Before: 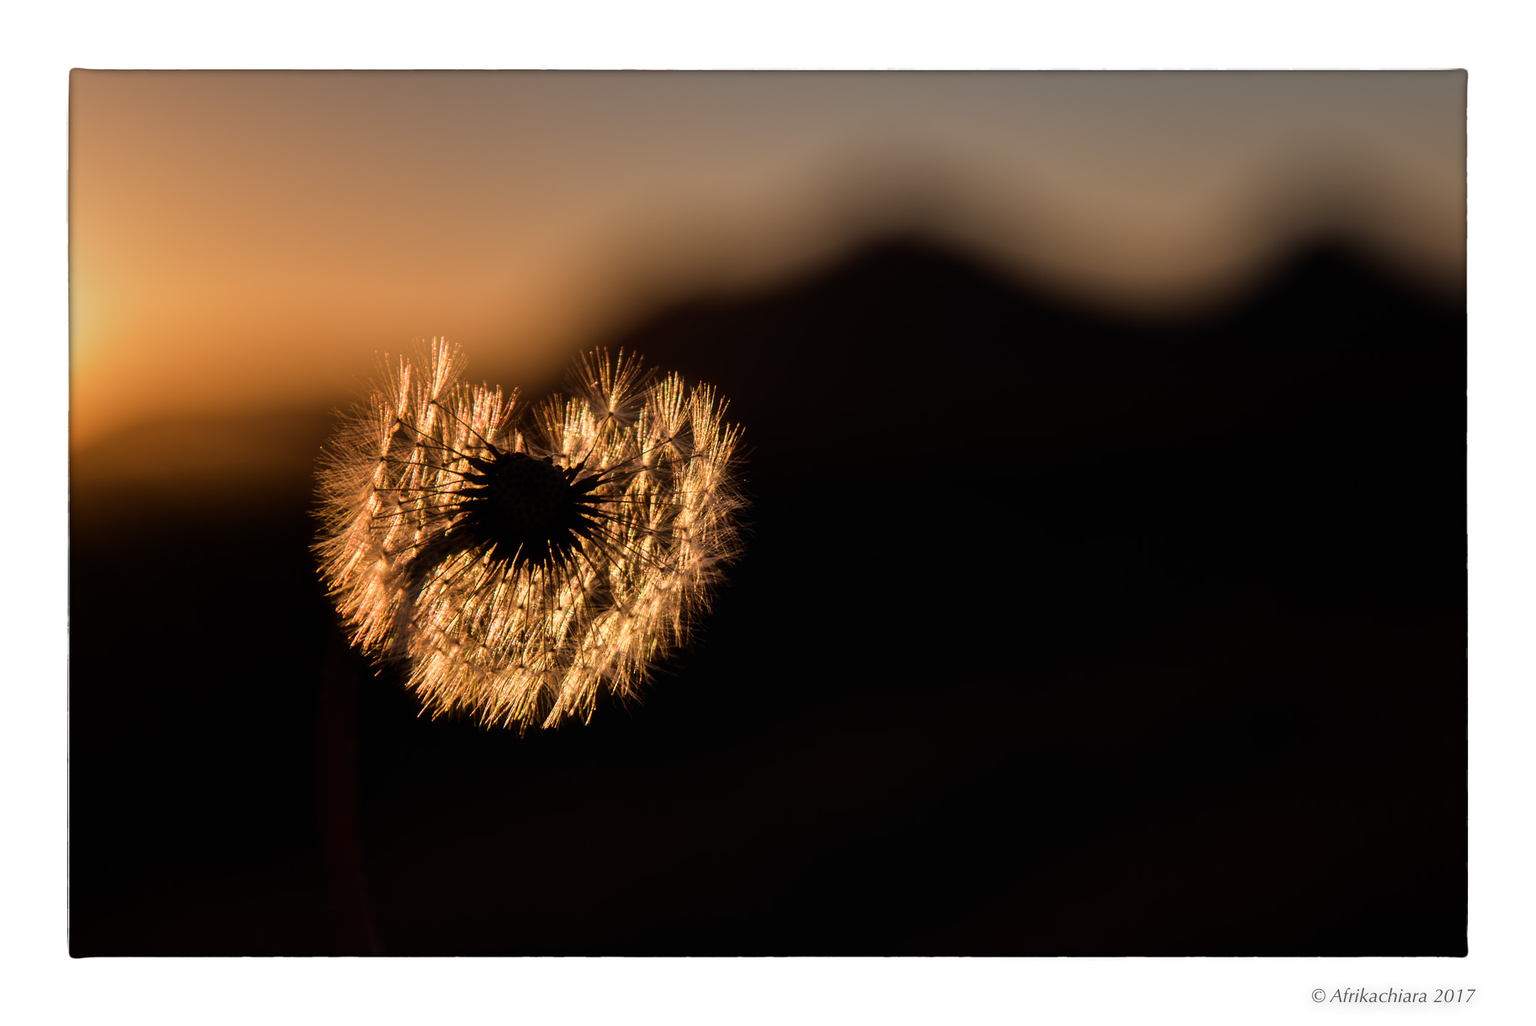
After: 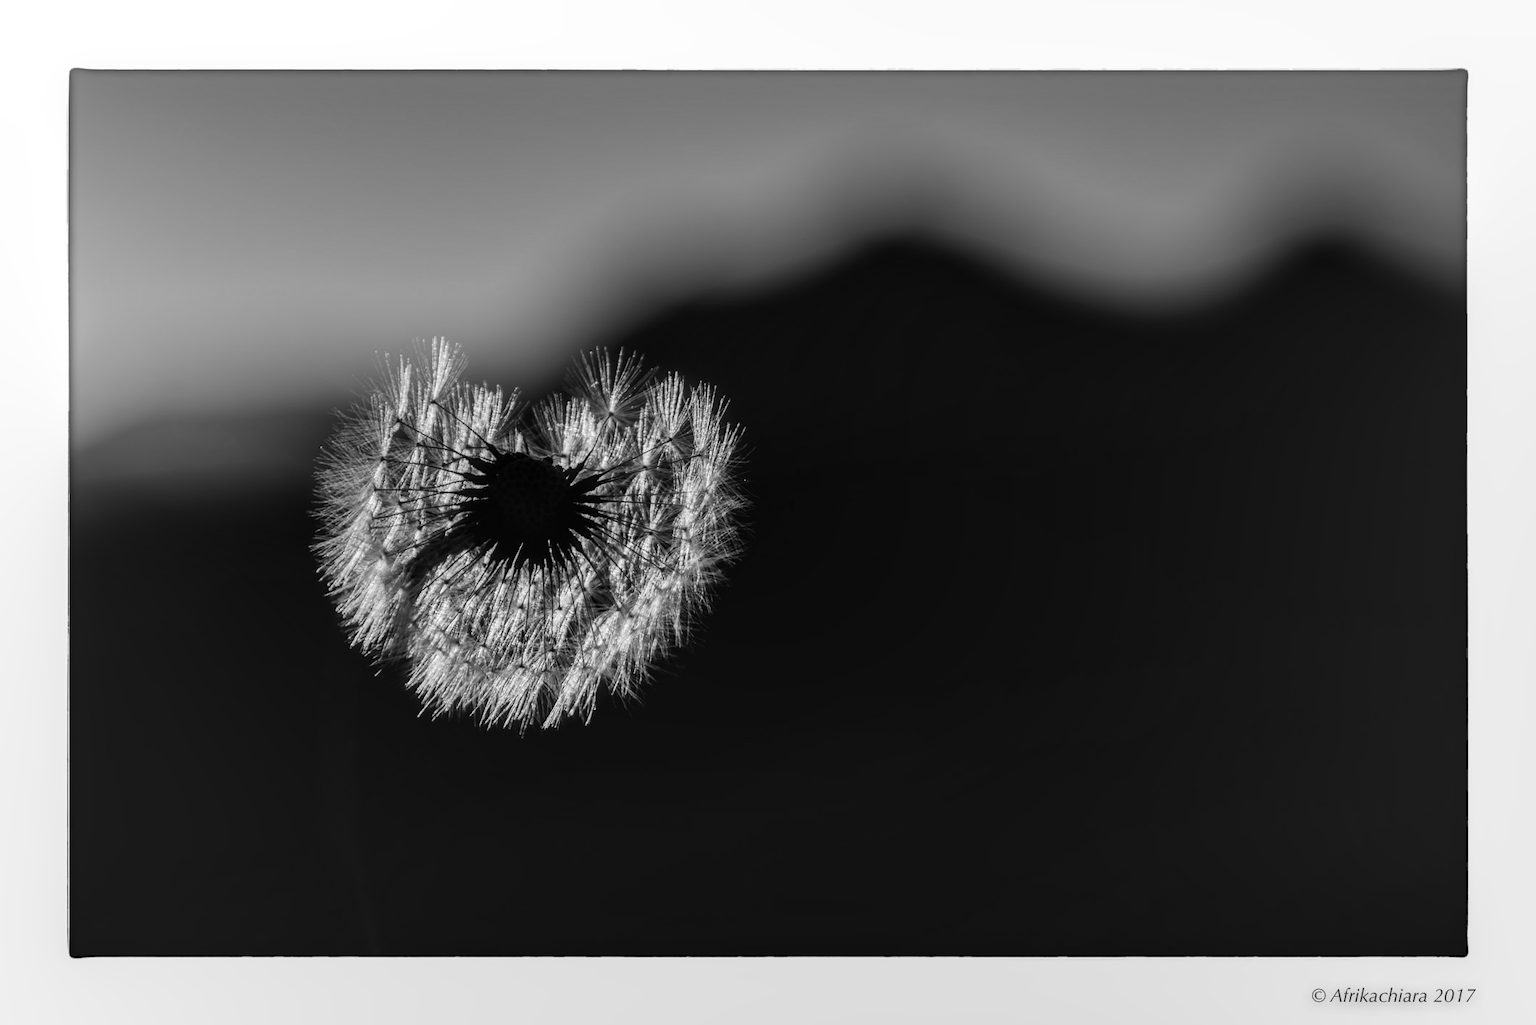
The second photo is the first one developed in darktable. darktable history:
color zones: curves: ch0 [(0, 0.613) (0.01, 0.613) (0.245, 0.448) (0.498, 0.529) (0.642, 0.665) (0.879, 0.777) (0.99, 0.613)]; ch1 [(0, 0) (0.143, 0) (0.286, 0) (0.429, 0) (0.571, 0) (0.714, 0) (0.857, 0)]
local contrast: on, module defaults
